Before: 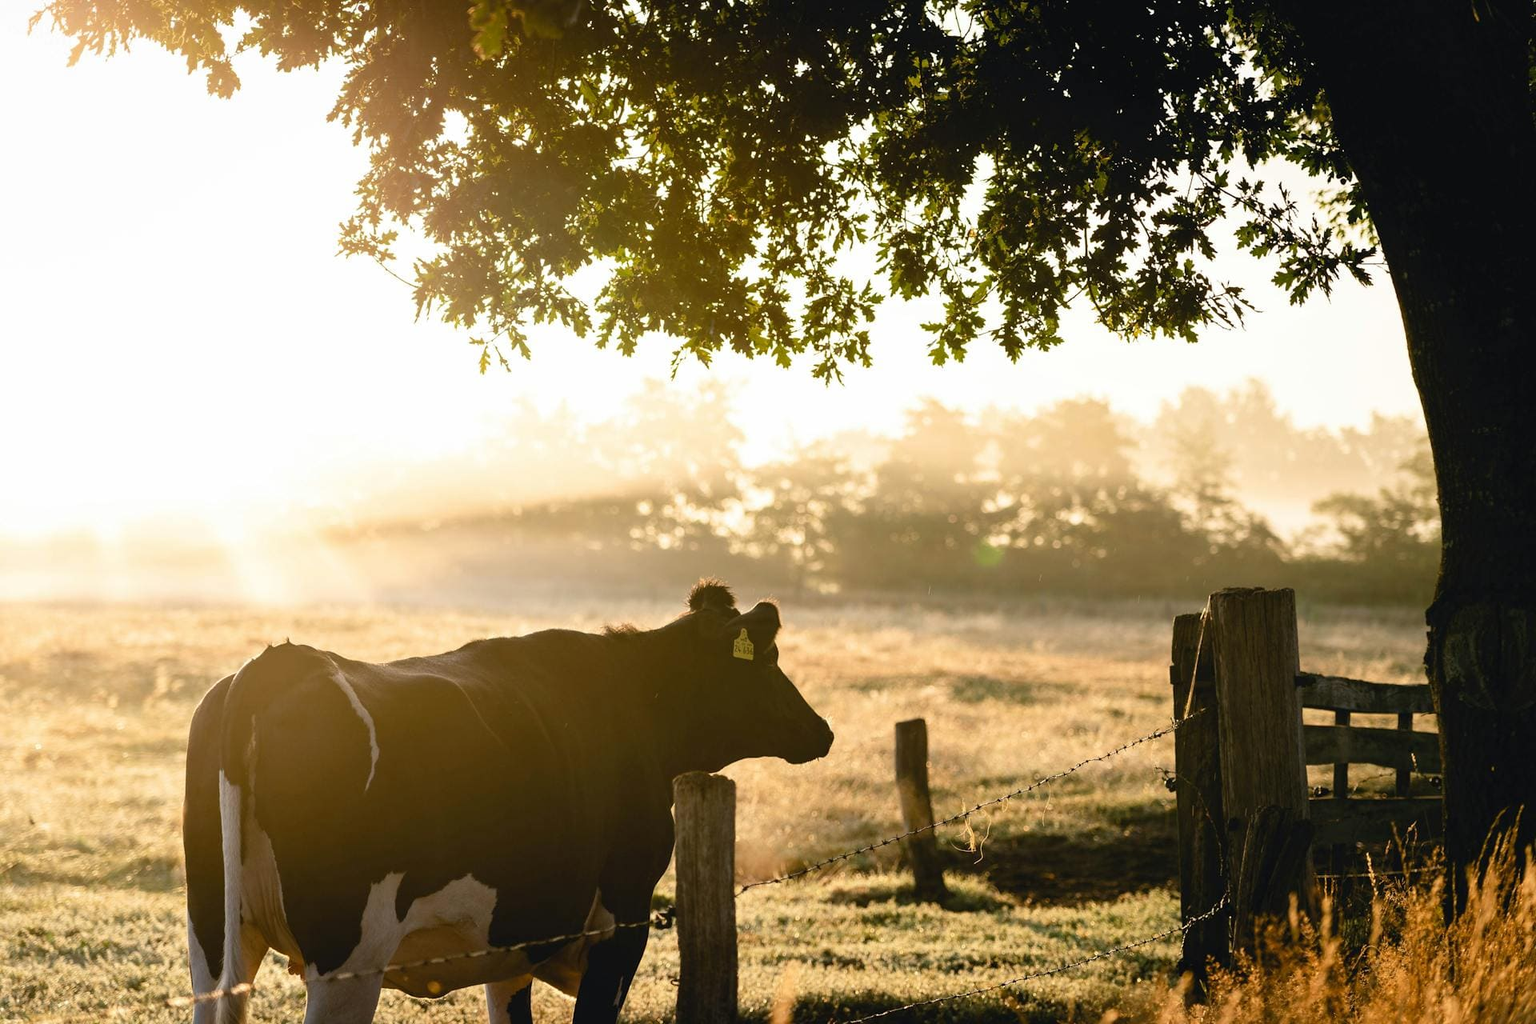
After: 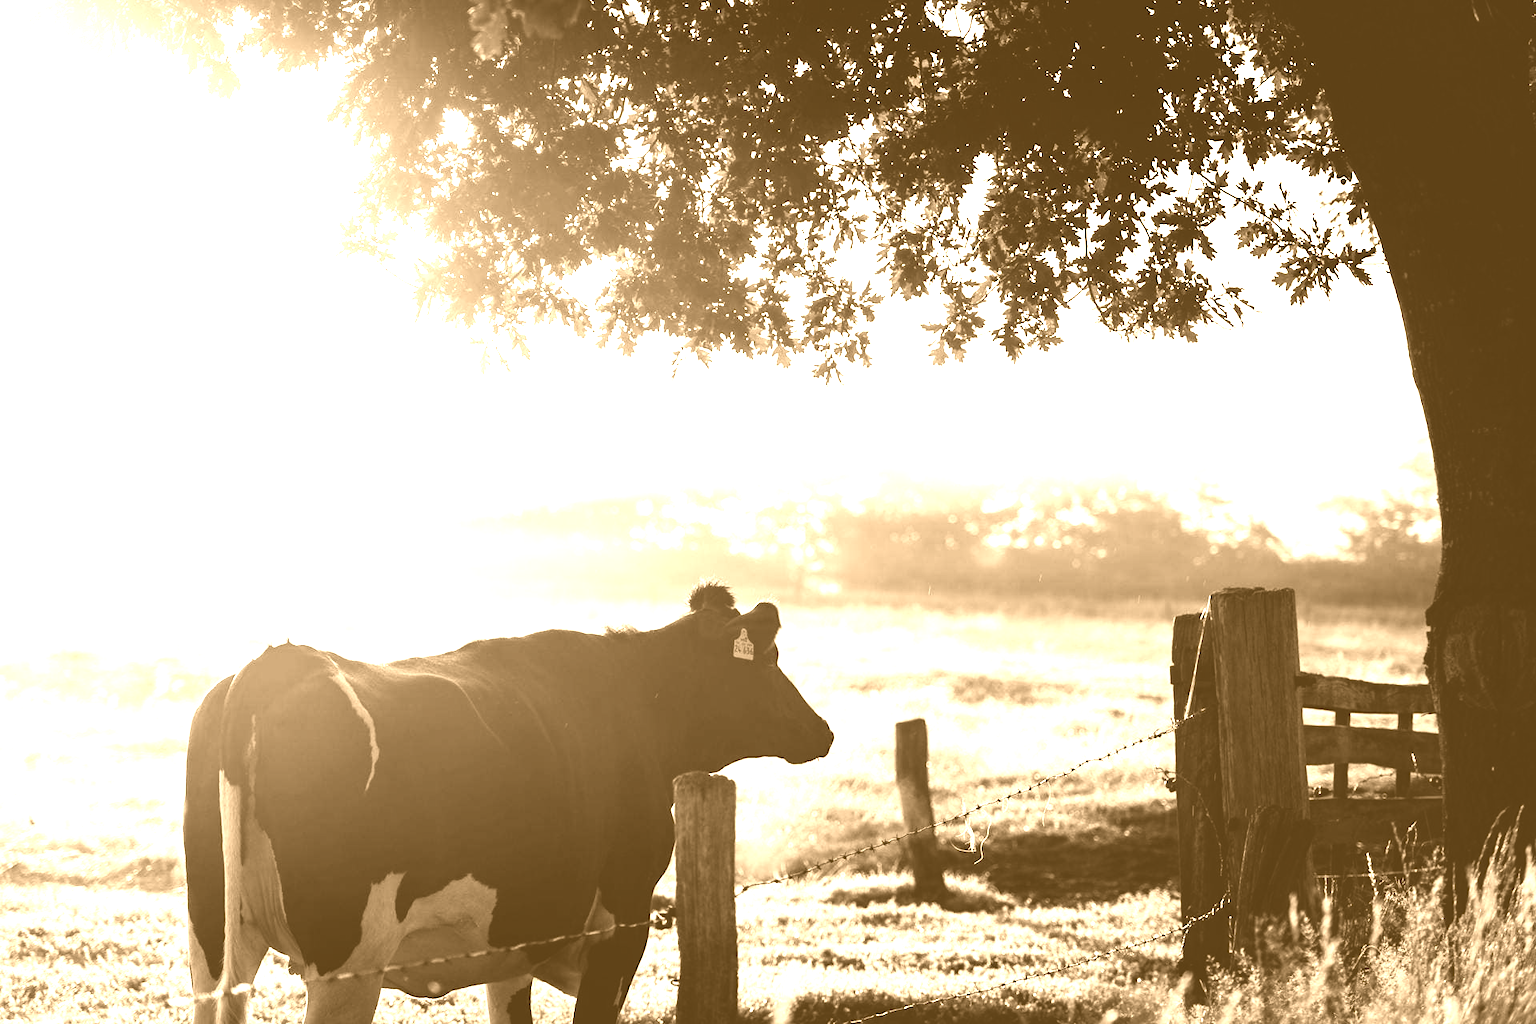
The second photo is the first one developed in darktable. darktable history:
white balance: red 0.982, blue 1.018
colorize: hue 28.8°, source mix 100%
tone equalizer: -8 EV -0.75 EV, -7 EV -0.7 EV, -6 EV -0.6 EV, -5 EV -0.4 EV, -3 EV 0.4 EV, -2 EV 0.6 EV, -1 EV 0.7 EV, +0 EV 0.75 EV, edges refinement/feathering 500, mask exposure compensation -1.57 EV, preserve details no
color balance rgb: linear chroma grading › global chroma 15%, perceptual saturation grading › global saturation 30%
